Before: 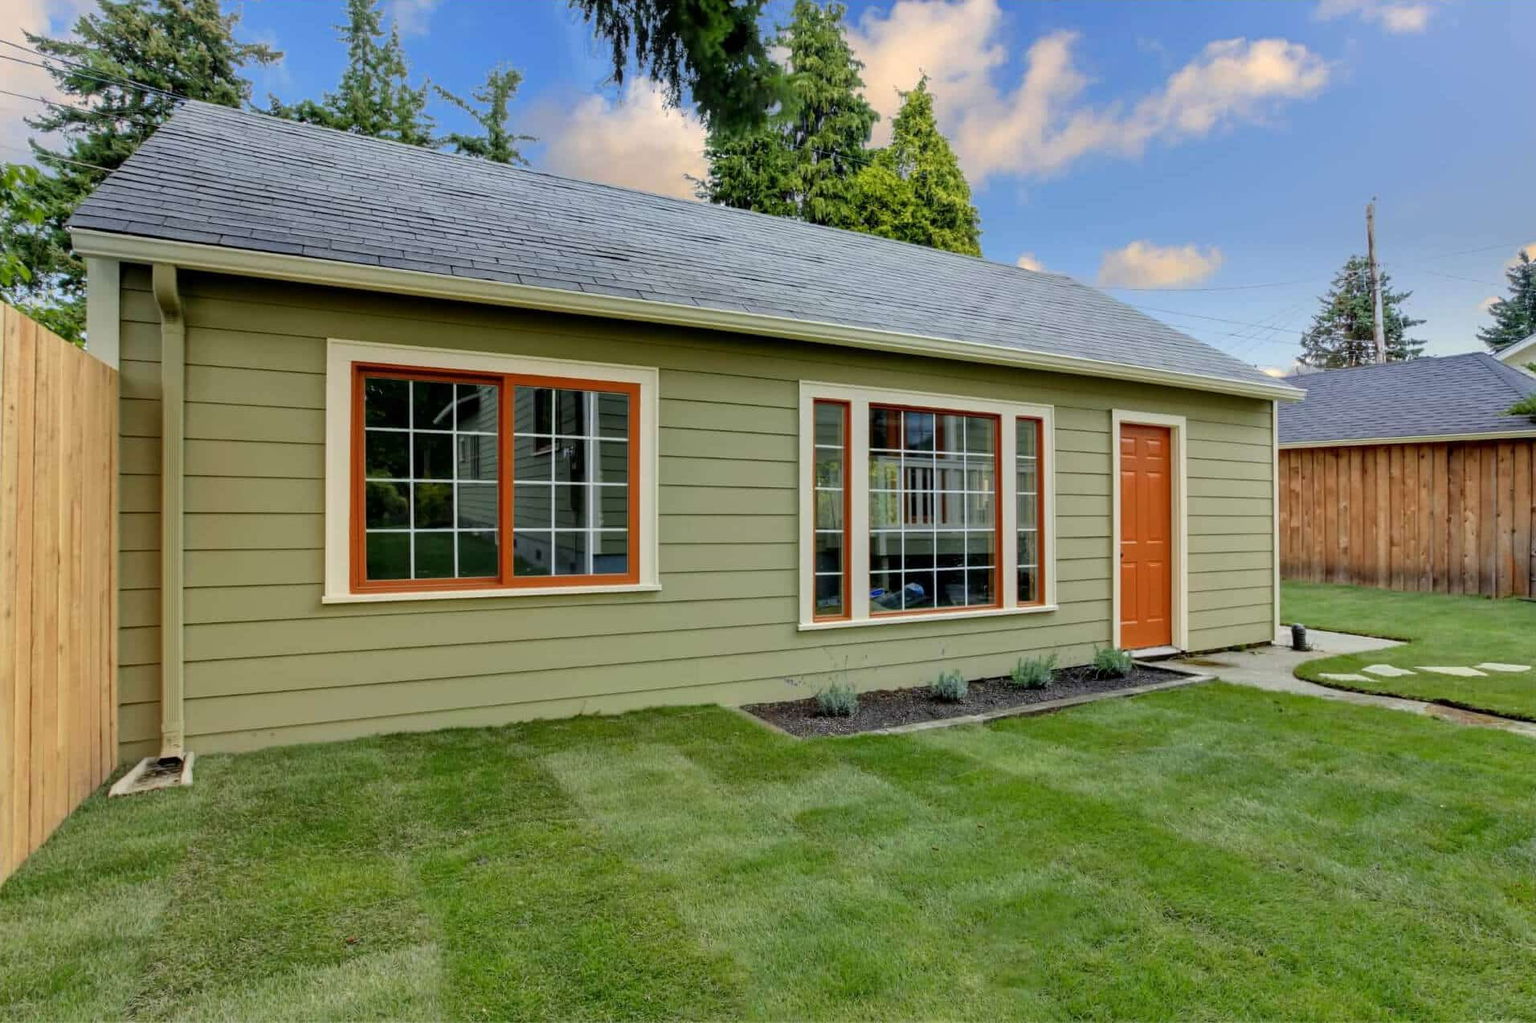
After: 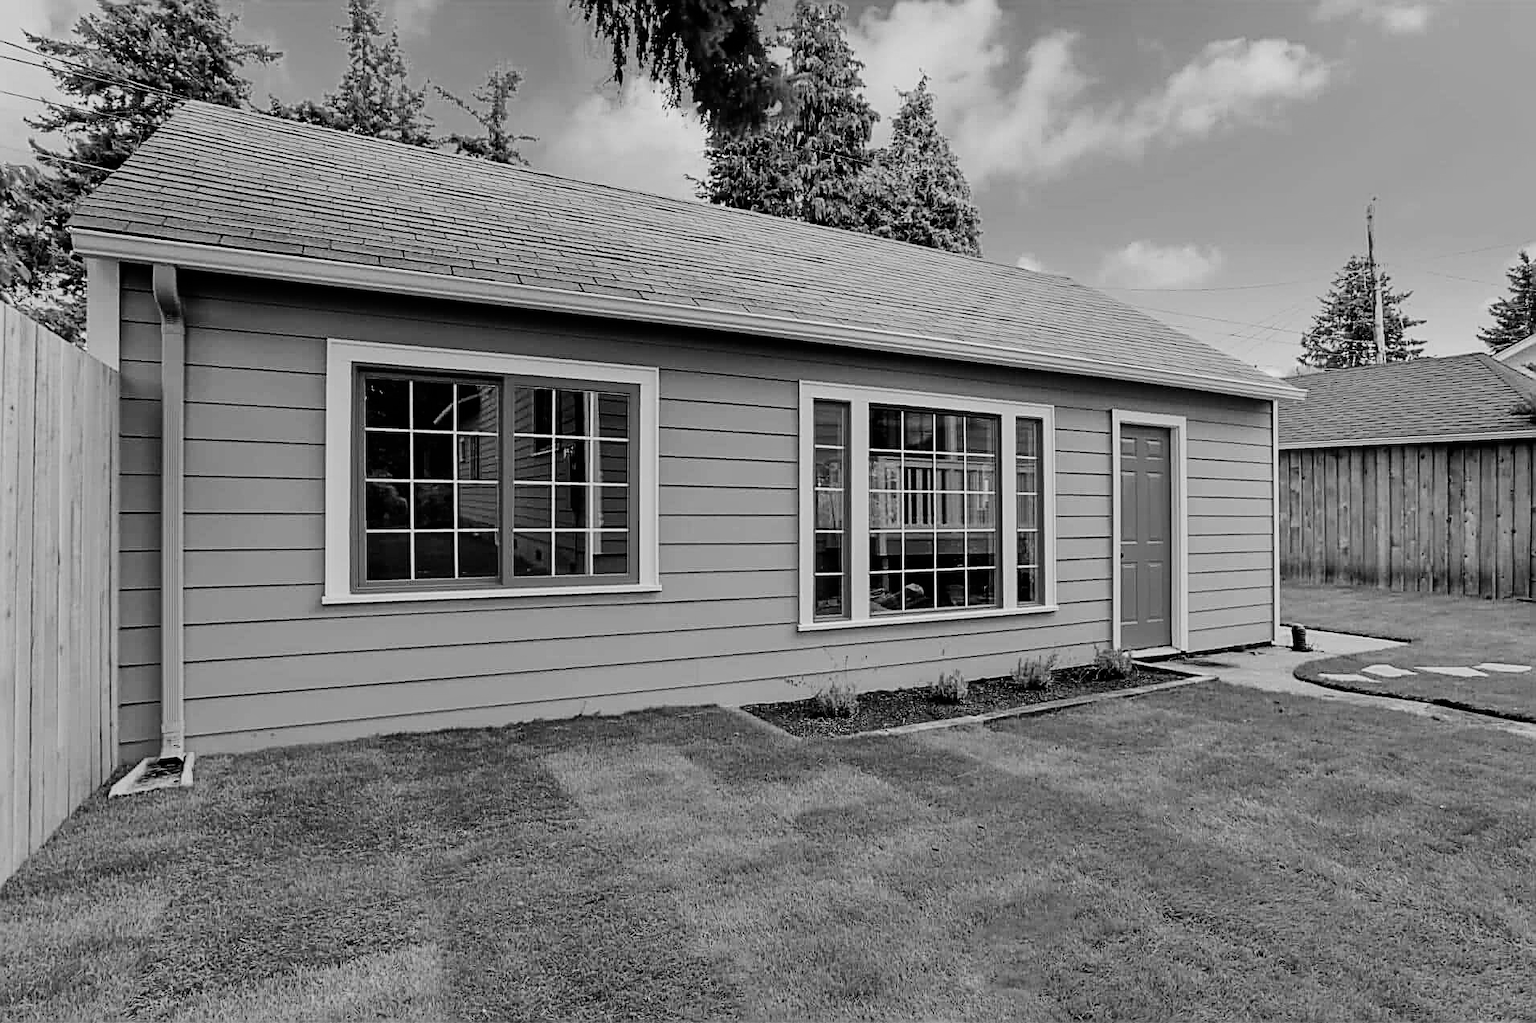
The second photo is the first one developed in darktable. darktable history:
sharpen: amount 1
filmic rgb: black relative exposure -7.5 EV, white relative exposure 5 EV, hardness 3.31, contrast 1.3, contrast in shadows safe
monochrome: size 1
